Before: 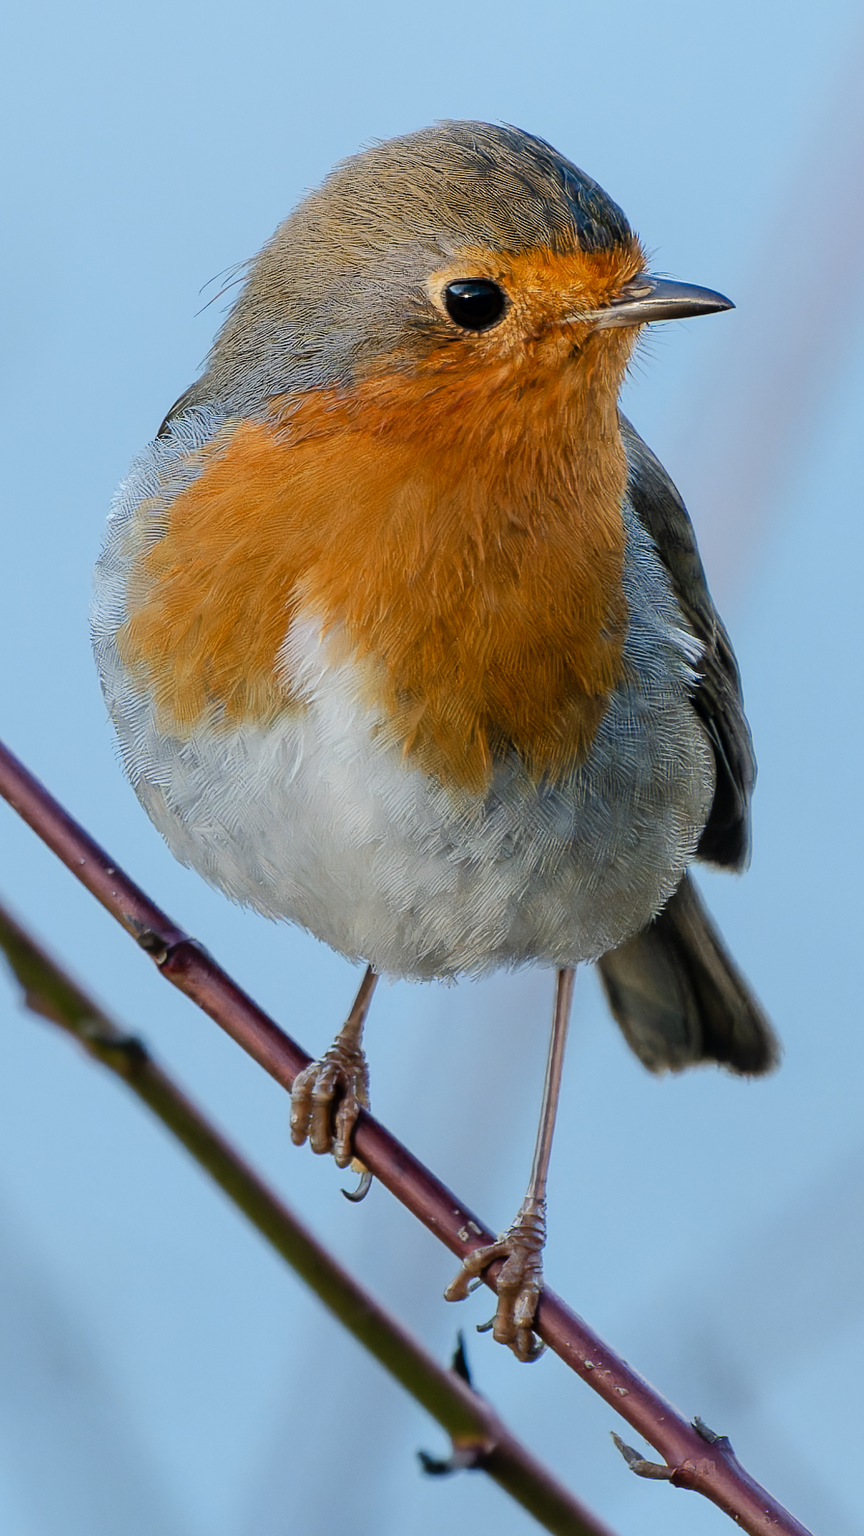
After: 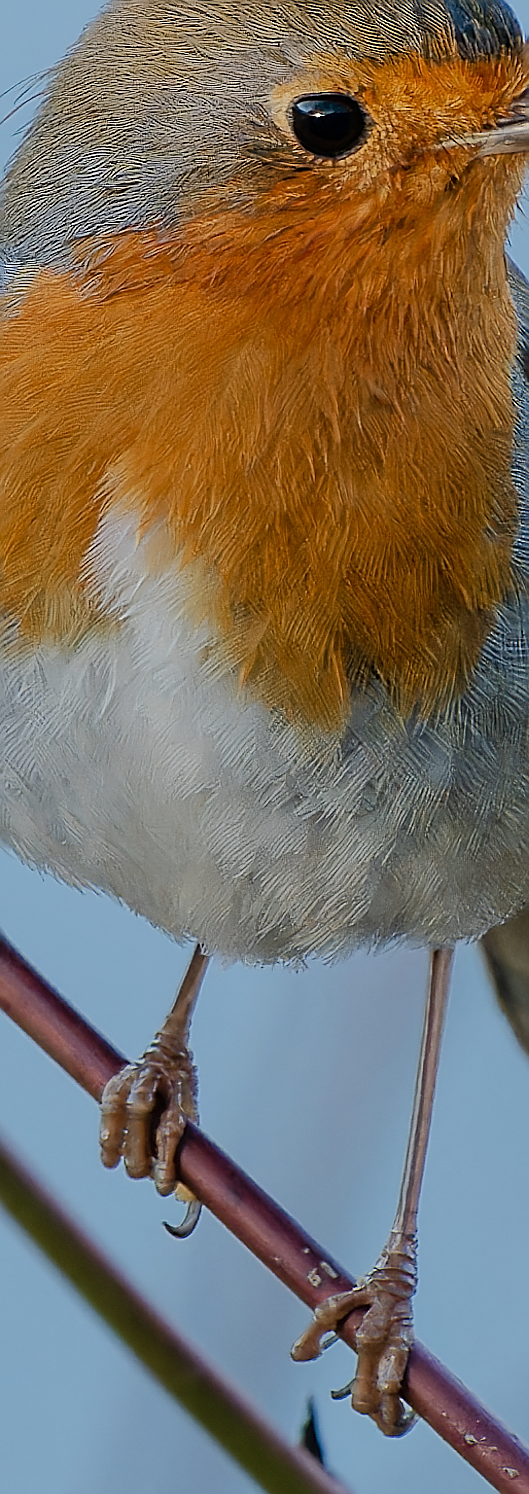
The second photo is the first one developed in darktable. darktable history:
tone equalizer: -8 EV 0.25 EV, -7 EV 0.417 EV, -6 EV 0.417 EV, -5 EV 0.25 EV, -3 EV -0.25 EV, -2 EV -0.417 EV, -1 EV -0.417 EV, +0 EV -0.25 EV, edges refinement/feathering 500, mask exposure compensation -1.57 EV, preserve details guided filter
sharpen: radius 1.4, amount 1.25, threshold 0.7
crop and rotate: angle 0.02°, left 24.353%, top 13.219%, right 26.156%, bottom 8.224%
exposure: black level correction 0, compensate exposure bias true, compensate highlight preservation false
